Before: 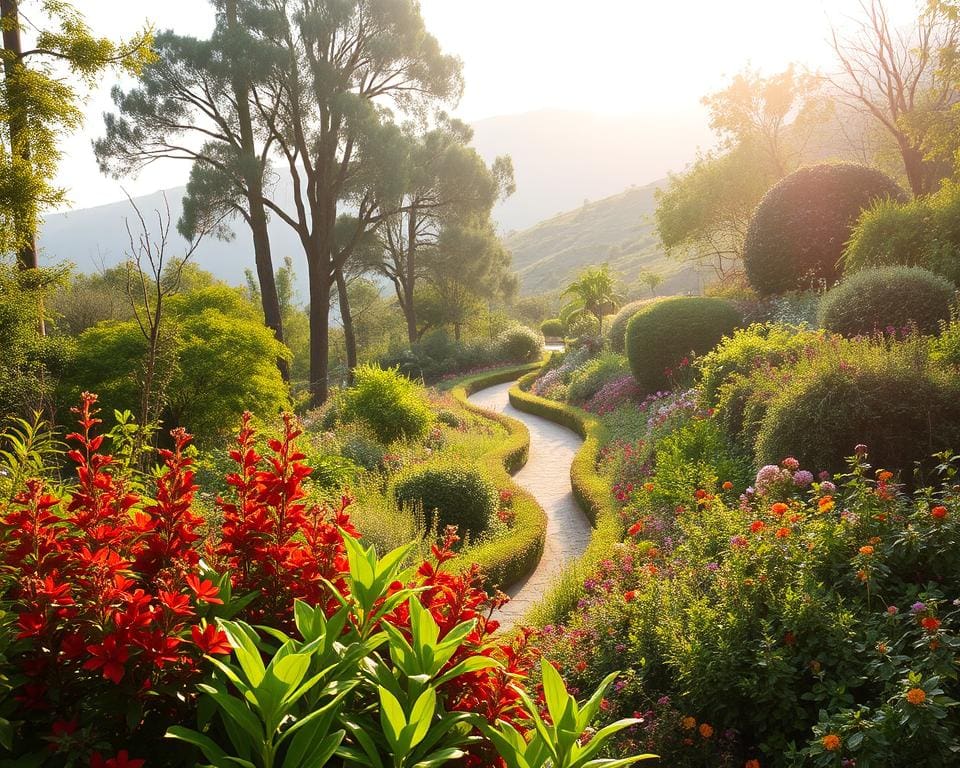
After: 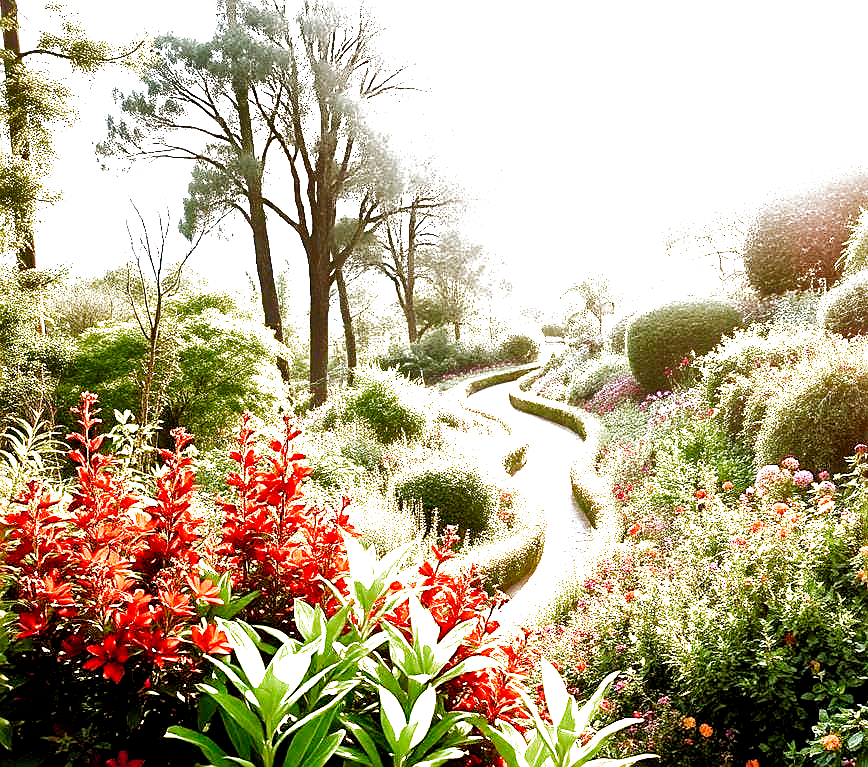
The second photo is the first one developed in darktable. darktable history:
crop: right 9.481%, bottom 0.039%
filmic rgb: black relative exposure -3.65 EV, white relative exposure 2.44 EV, hardness 3.28, add noise in highlights 0.001, preserve chrominance no, color science v3 (2019), use custom middle-gray values true, contrast in highlights soft
shadows and highlights: radius 171.22, shadows 26.21, white point adjustment 3.17, highlights -68.88, soften with gaussian
sharpen: on, module defaults
local contrast: mode bilateral grid, contrast 21, coarseness 50, detail 141%, midtone range 0.2
exposure: exposure 2.011 EV, compensate exposure bias true, compensate highlight preservation false
velvia: strength 45.26%
